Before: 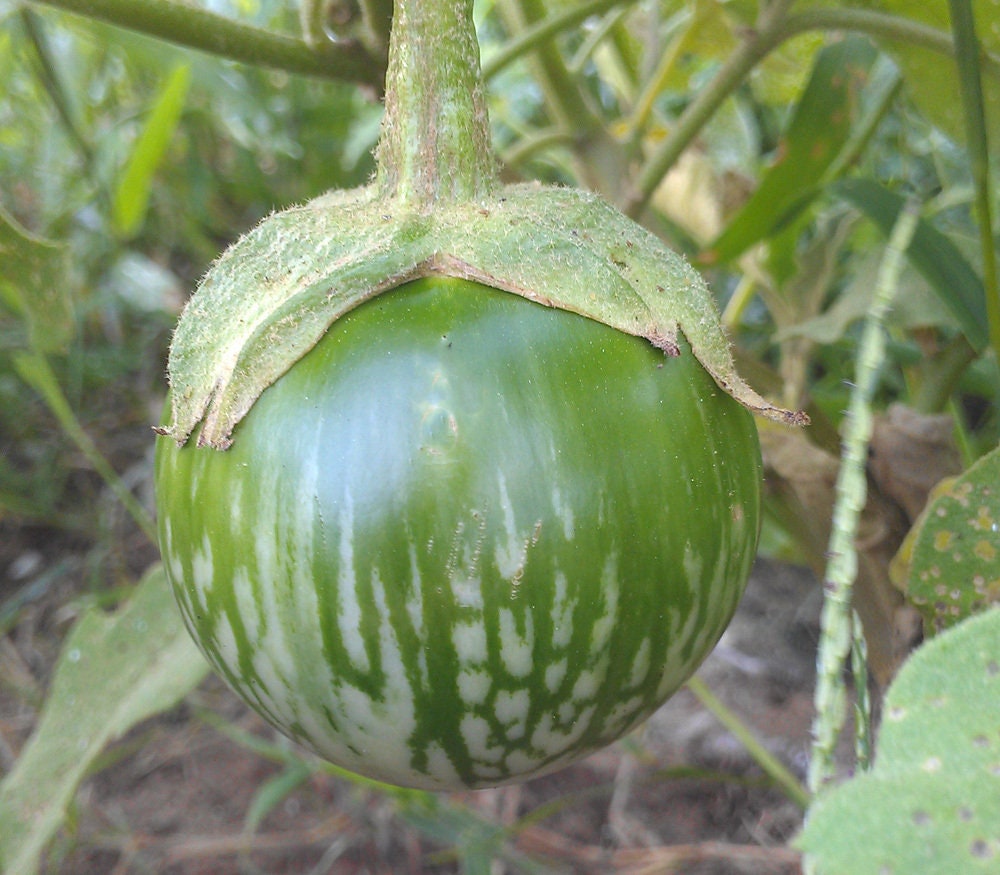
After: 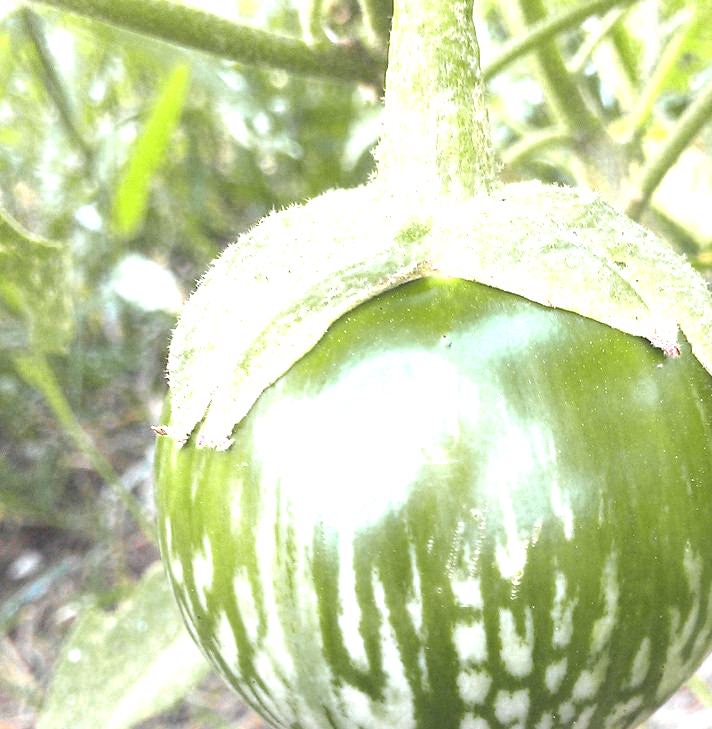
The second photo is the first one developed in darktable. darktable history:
crop: right 28.763%, bottom 16.573%
exposure: black level correction 0.001, exposure 1.048 EV, compensate highlight preservation false
tone equalizer: -8 EV -0.78 EV, -7 EV -0.683 EV, -6 EV -0.605 EV, -5 EV -0.42 EV, -3 EV 0.373 EV, -2 EV 0.6 EV, -1 EV 0.696 EV, +0 EV 0.723 EV
local contrast: highlights 103%, shadows 101%, detail 120%, midtone range 0.2
color zones: curves: ch0 [(0, 0.533) (0.126, 0.533) (0.234, 0.533) (0.368, 0.357) (0.5, 0.5) (0.625, 0.5) (0.74, 0.637) (0.875, 0.5)]; ch1 [(0.004, 0.708) (0.129, 0.662) (0.25, 0.5) (0.375, 0.331) (0.496, 0.396) (0.625, 0.649) (0.739, 0.26) (0.875, 0.5) (1, 0.478)]; ch2 [(0, 0.409) (0.132, 0.403) (0.236, 0.558) (0.379, 0.448) (0.5, 0.5) (0.625, 0.5) (0.691, 0.39) (0.875, 0.5)]
